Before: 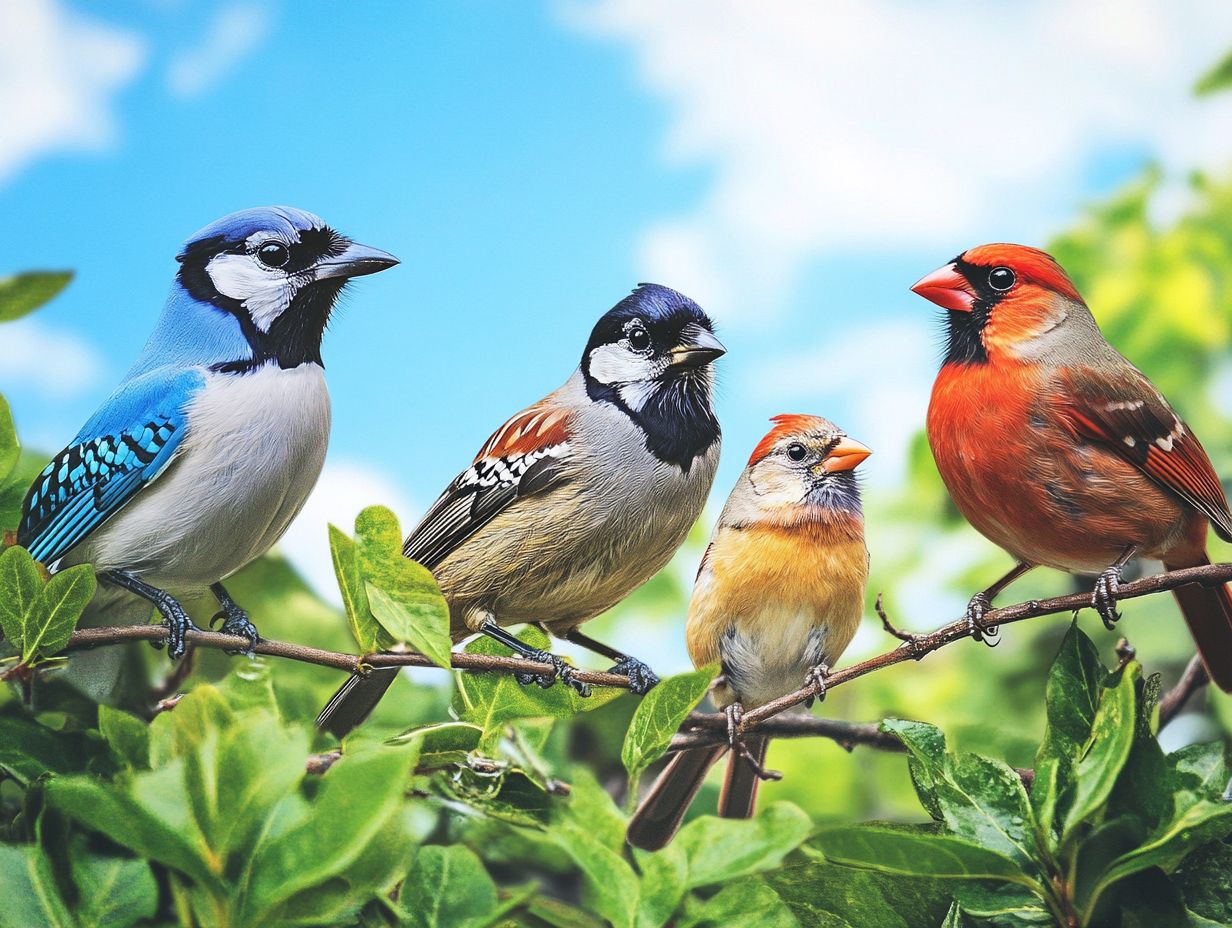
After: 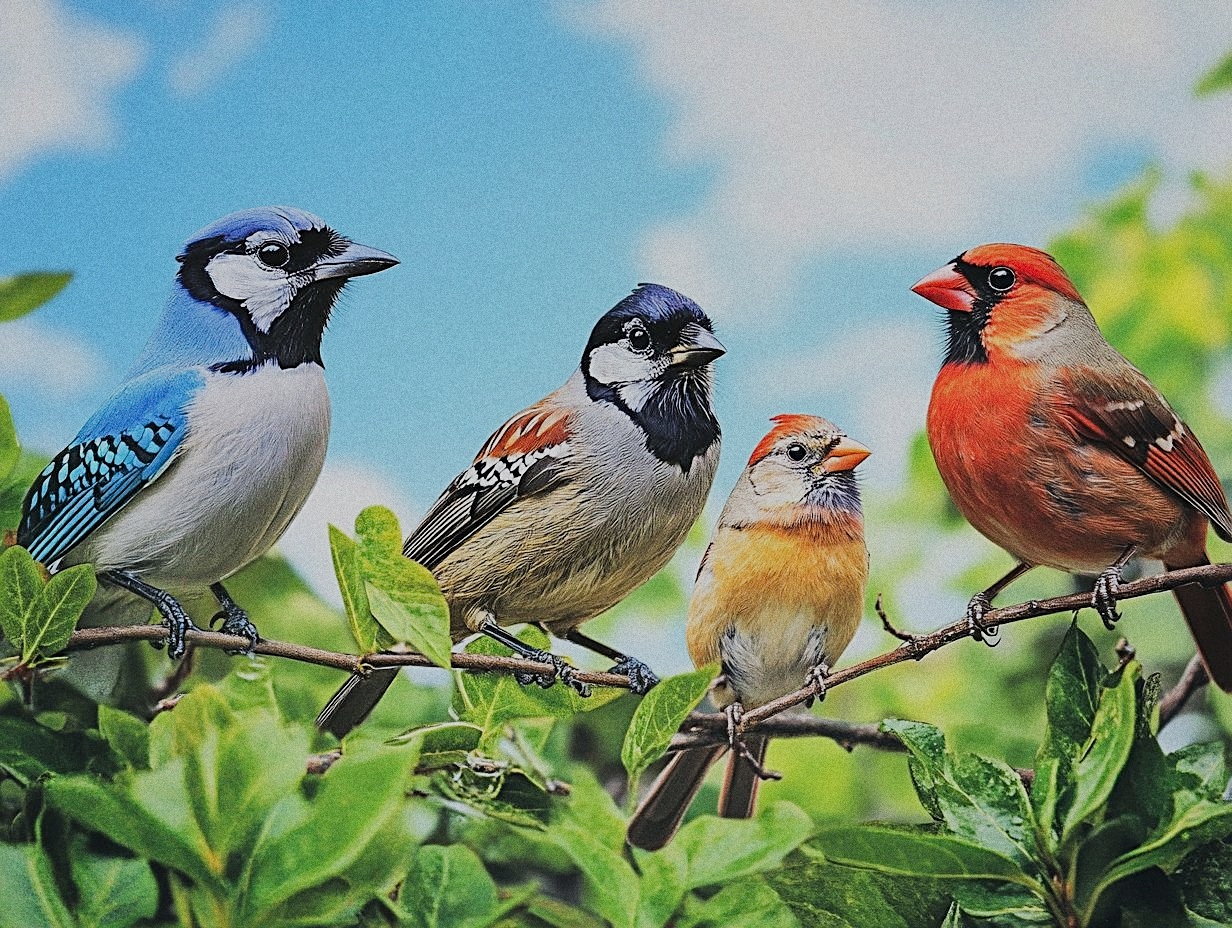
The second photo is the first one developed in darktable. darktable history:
grain: coarseness 11.82 ISO, strength 36.67%, mid-tones bias 74.17%
sharpen: radius 2.531, amount 0.628
filmic rgb: black relative exposure -7.65 EV, white relative exposure 4.56 EV, hardness 3.61
shadows and highlights: shadows -20, white point adjustment -2, highlights -35
